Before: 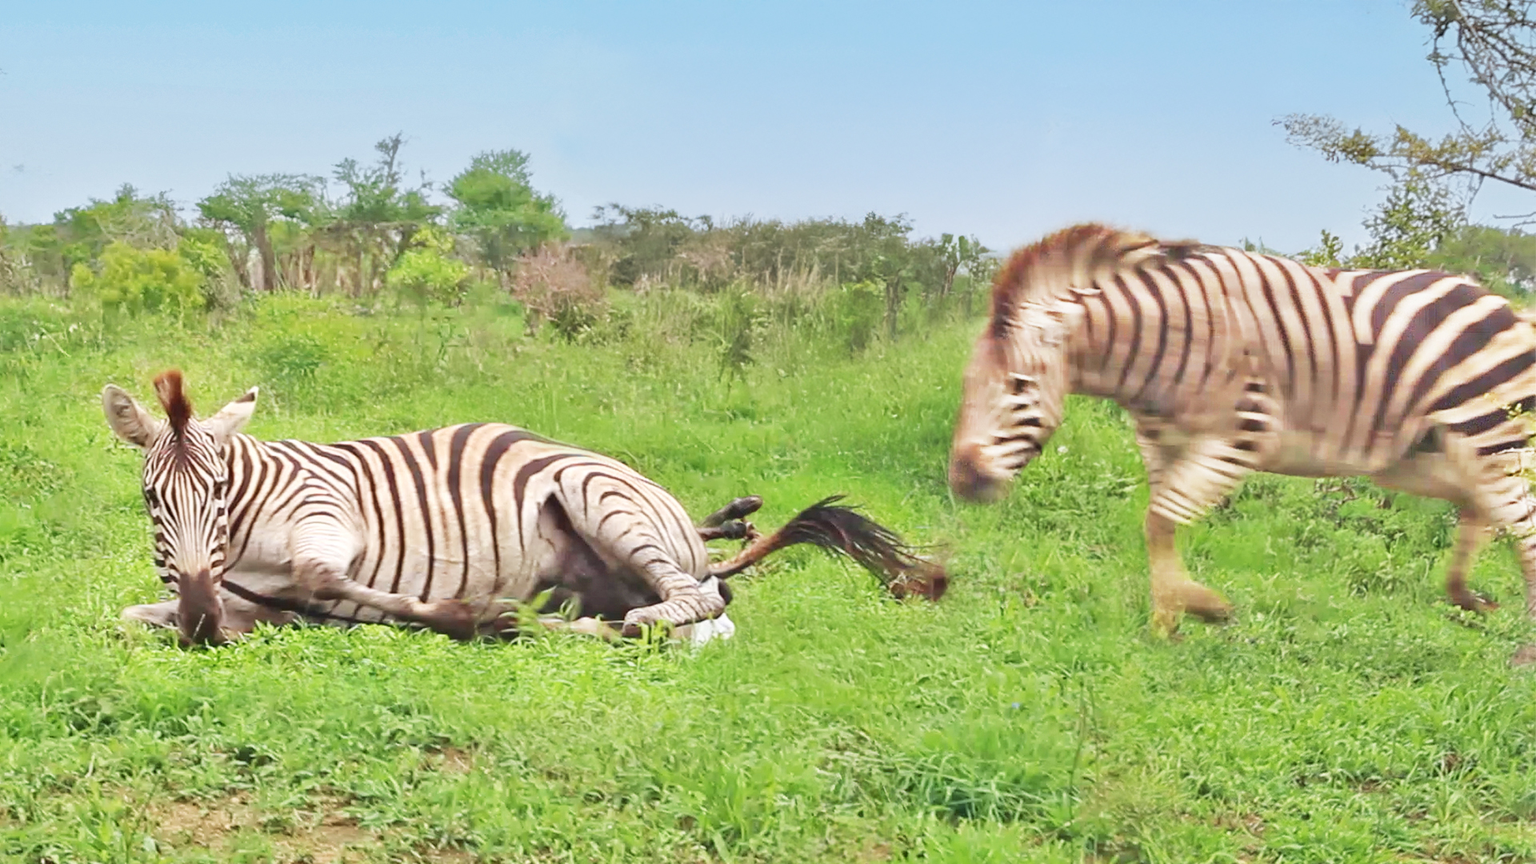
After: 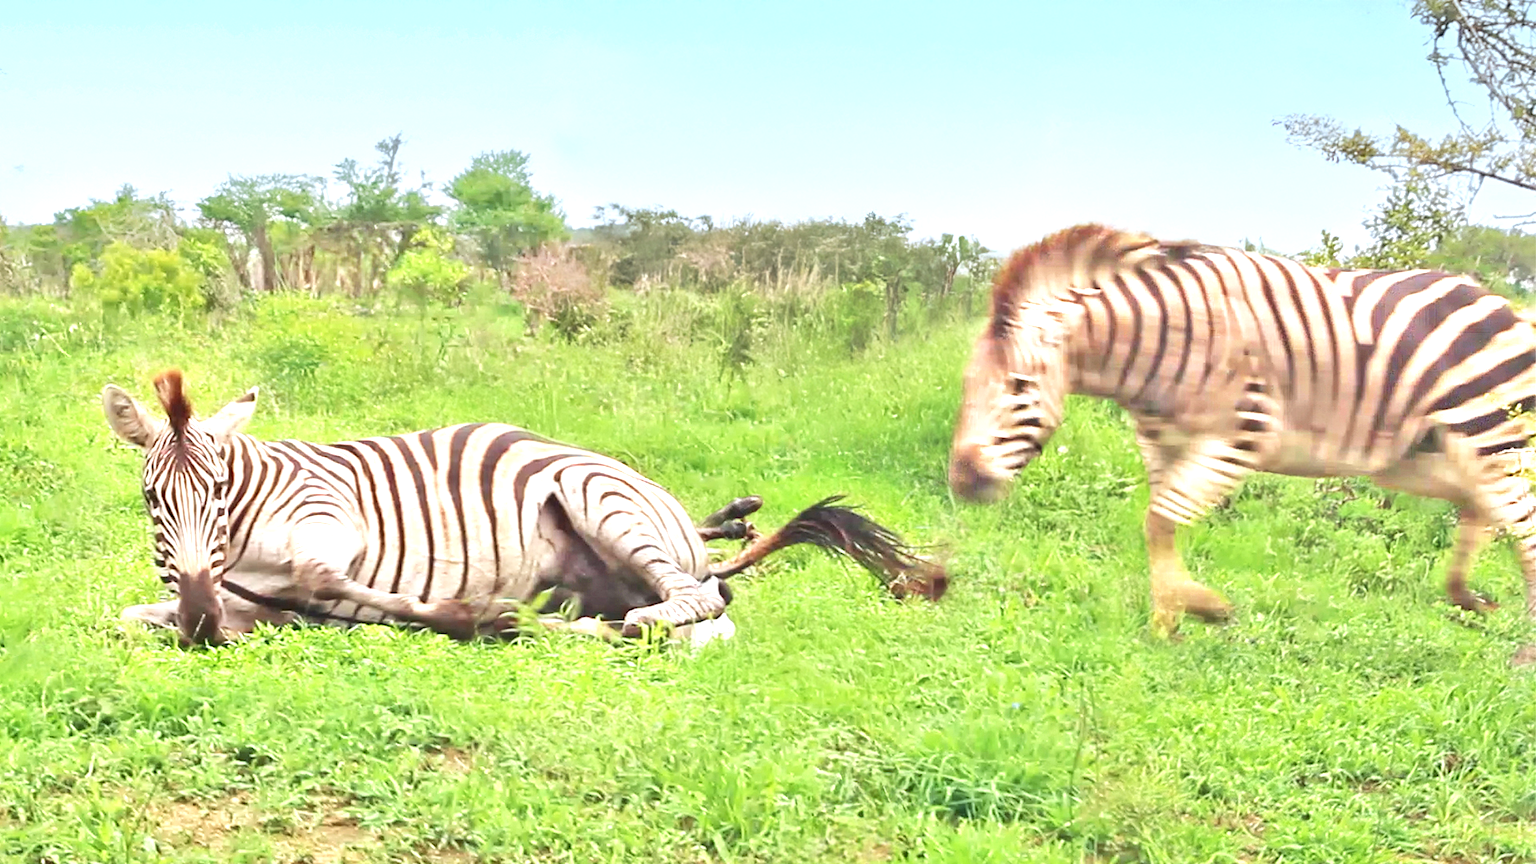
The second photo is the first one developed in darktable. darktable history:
color balance: mode lift, gamma, gain (sRGB), lift [0.97, 1, 1, 1], gamma [1.03, 1, 1, 1]
exposure: black level correction 0, exposure 0.7 EV, compensate exposure bias true, compensate highlight preservation false
